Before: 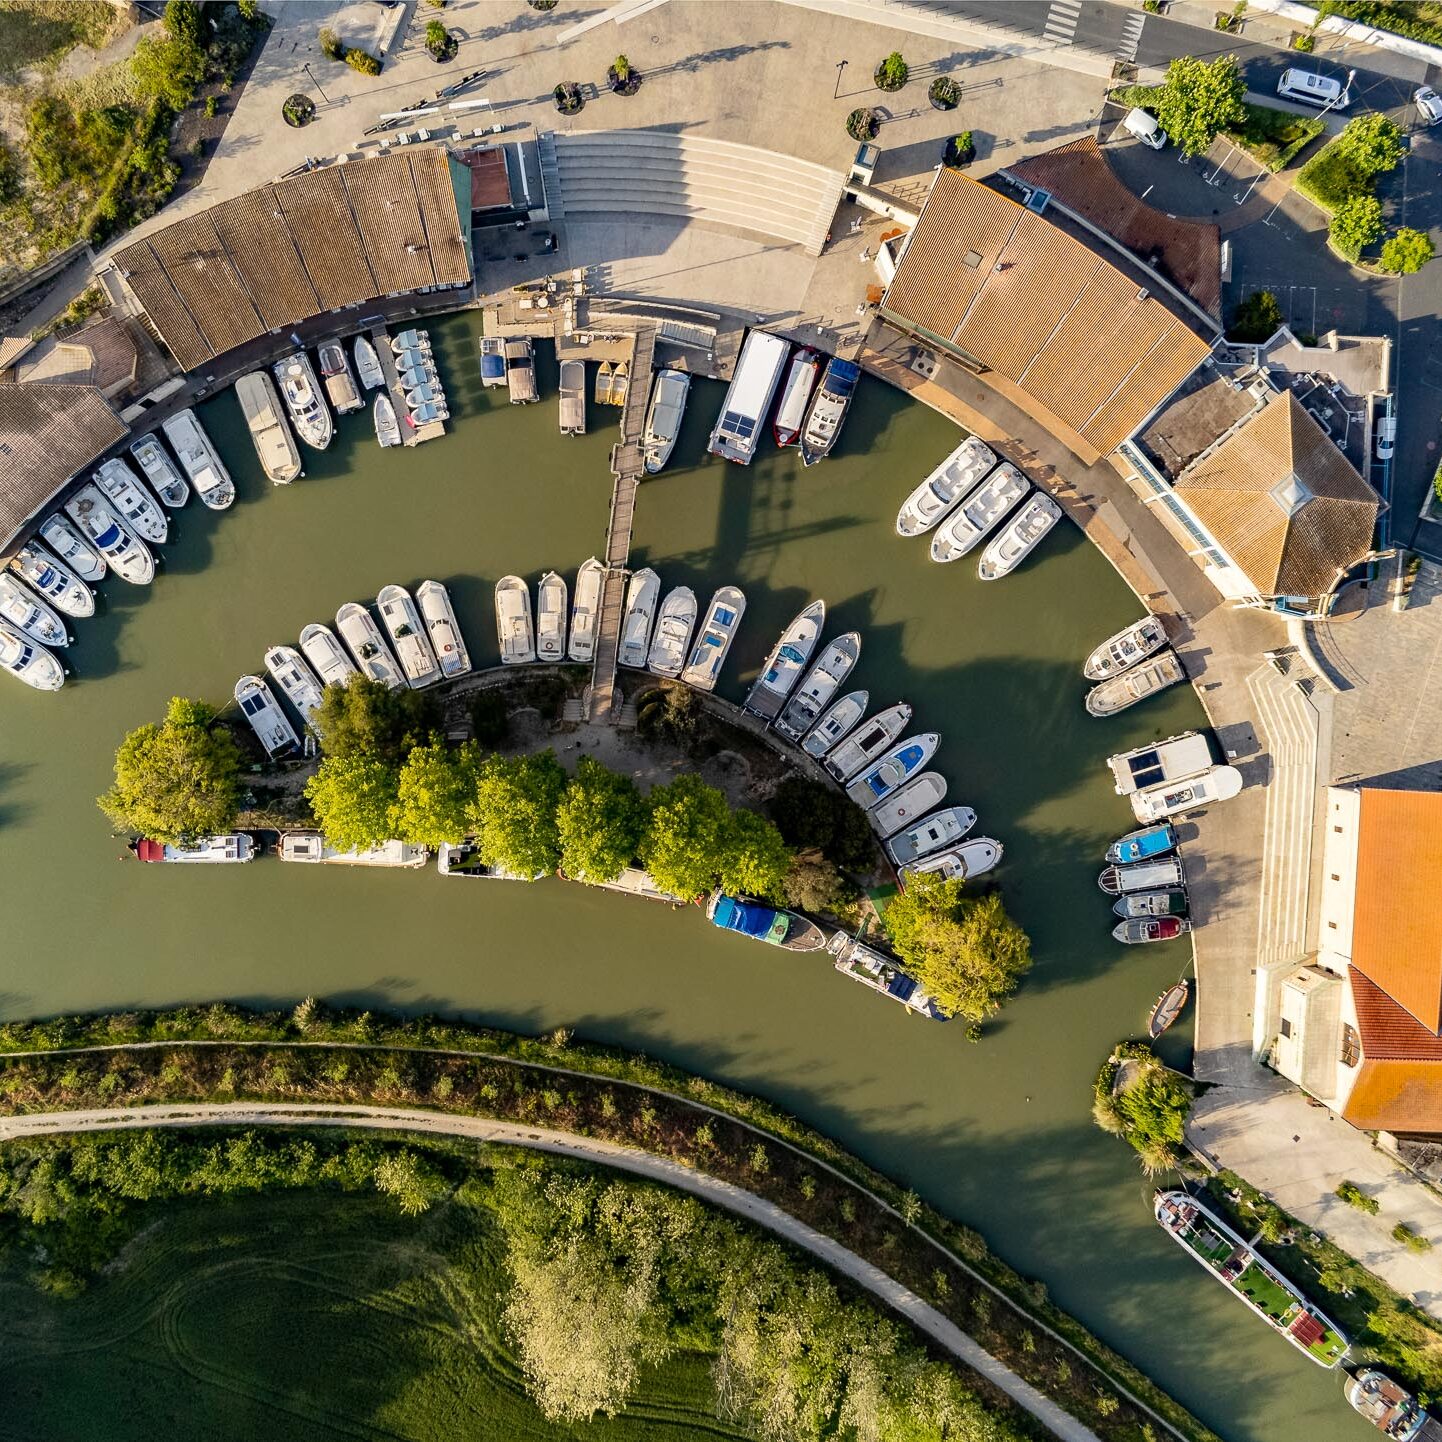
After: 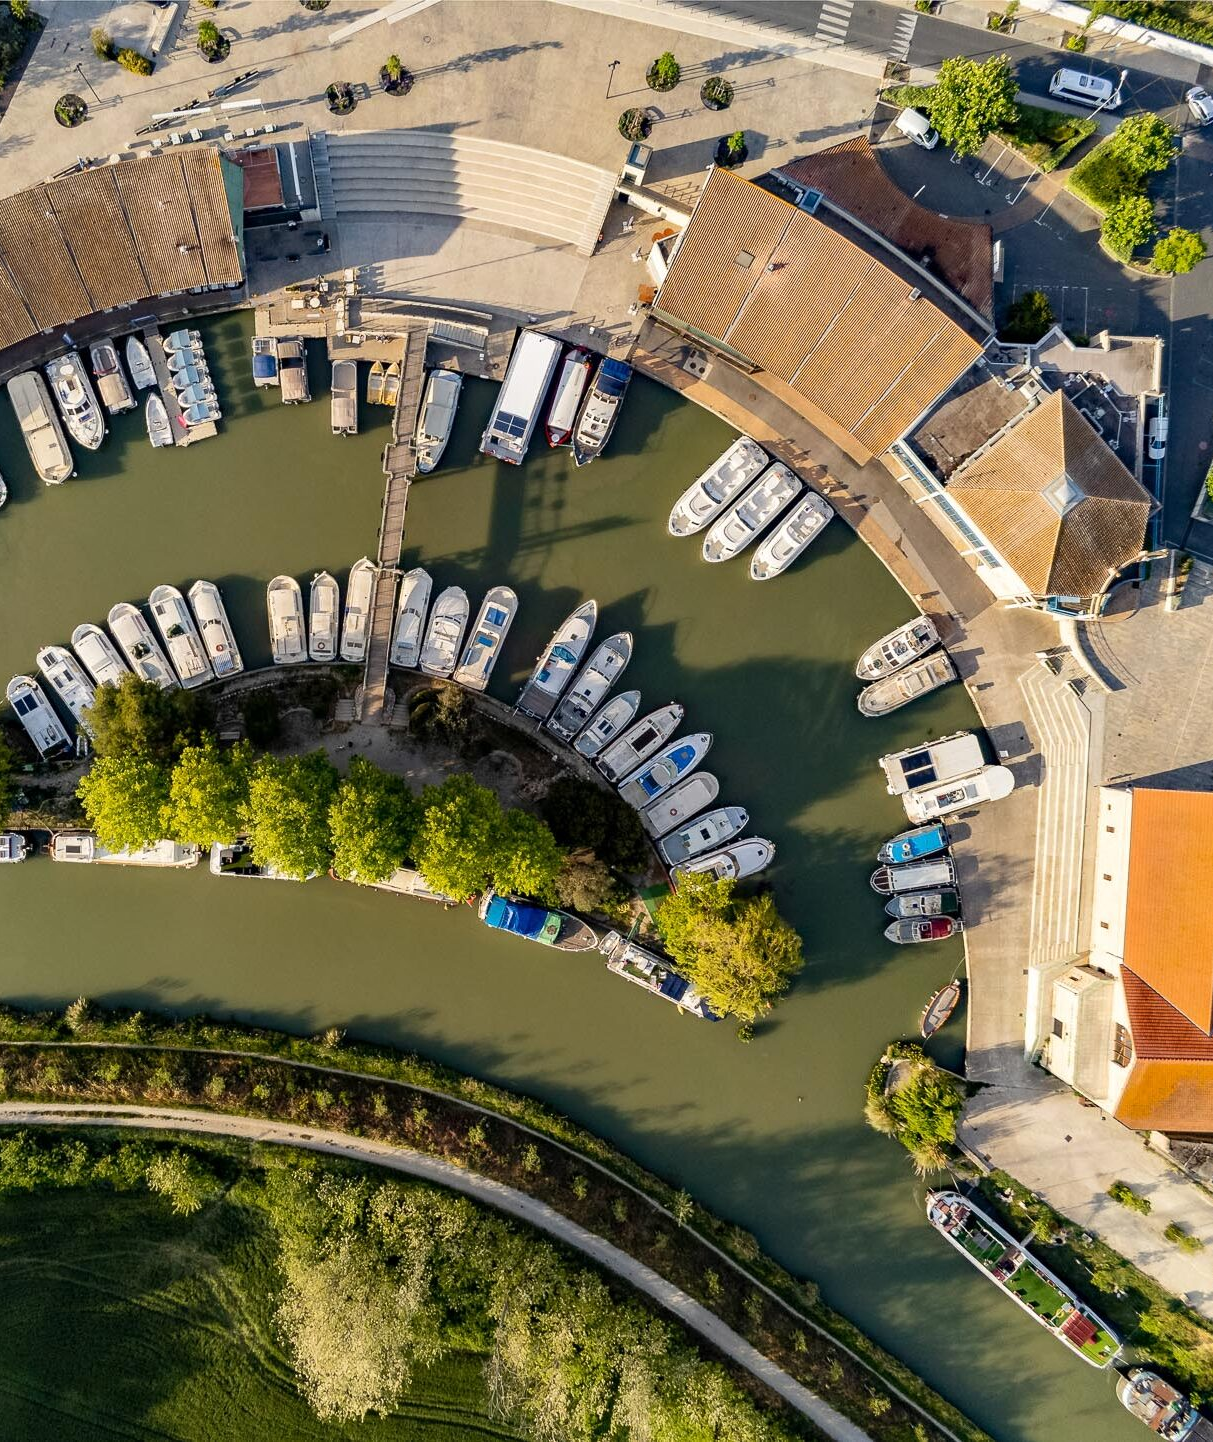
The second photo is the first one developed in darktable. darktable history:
crop: left 15.85%
